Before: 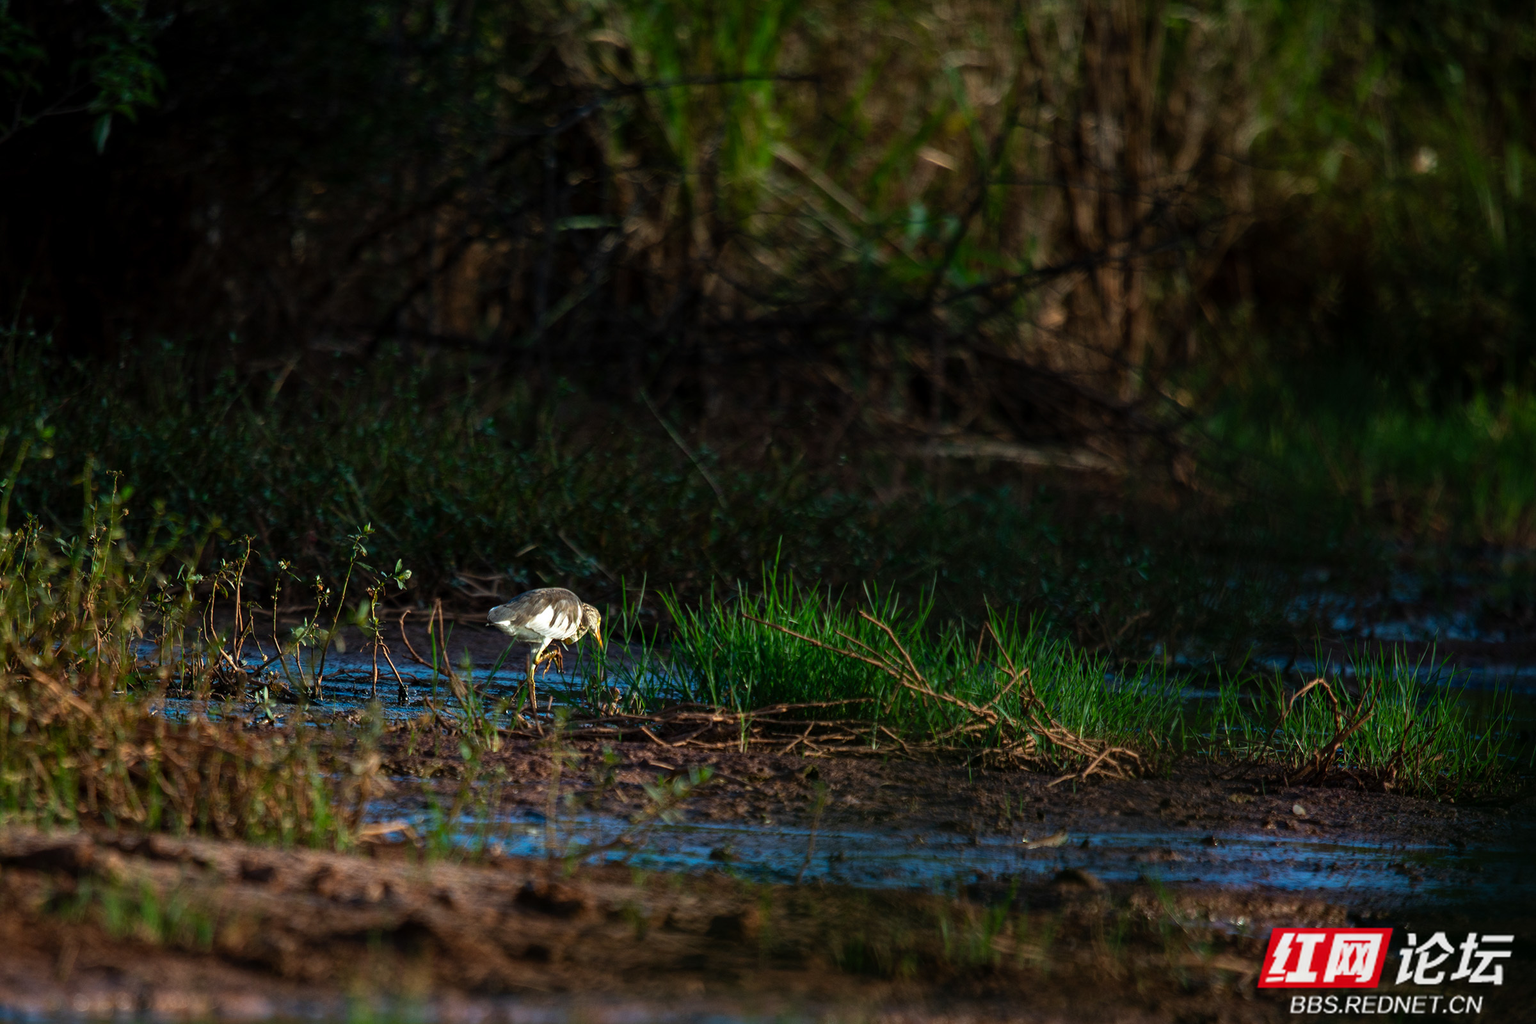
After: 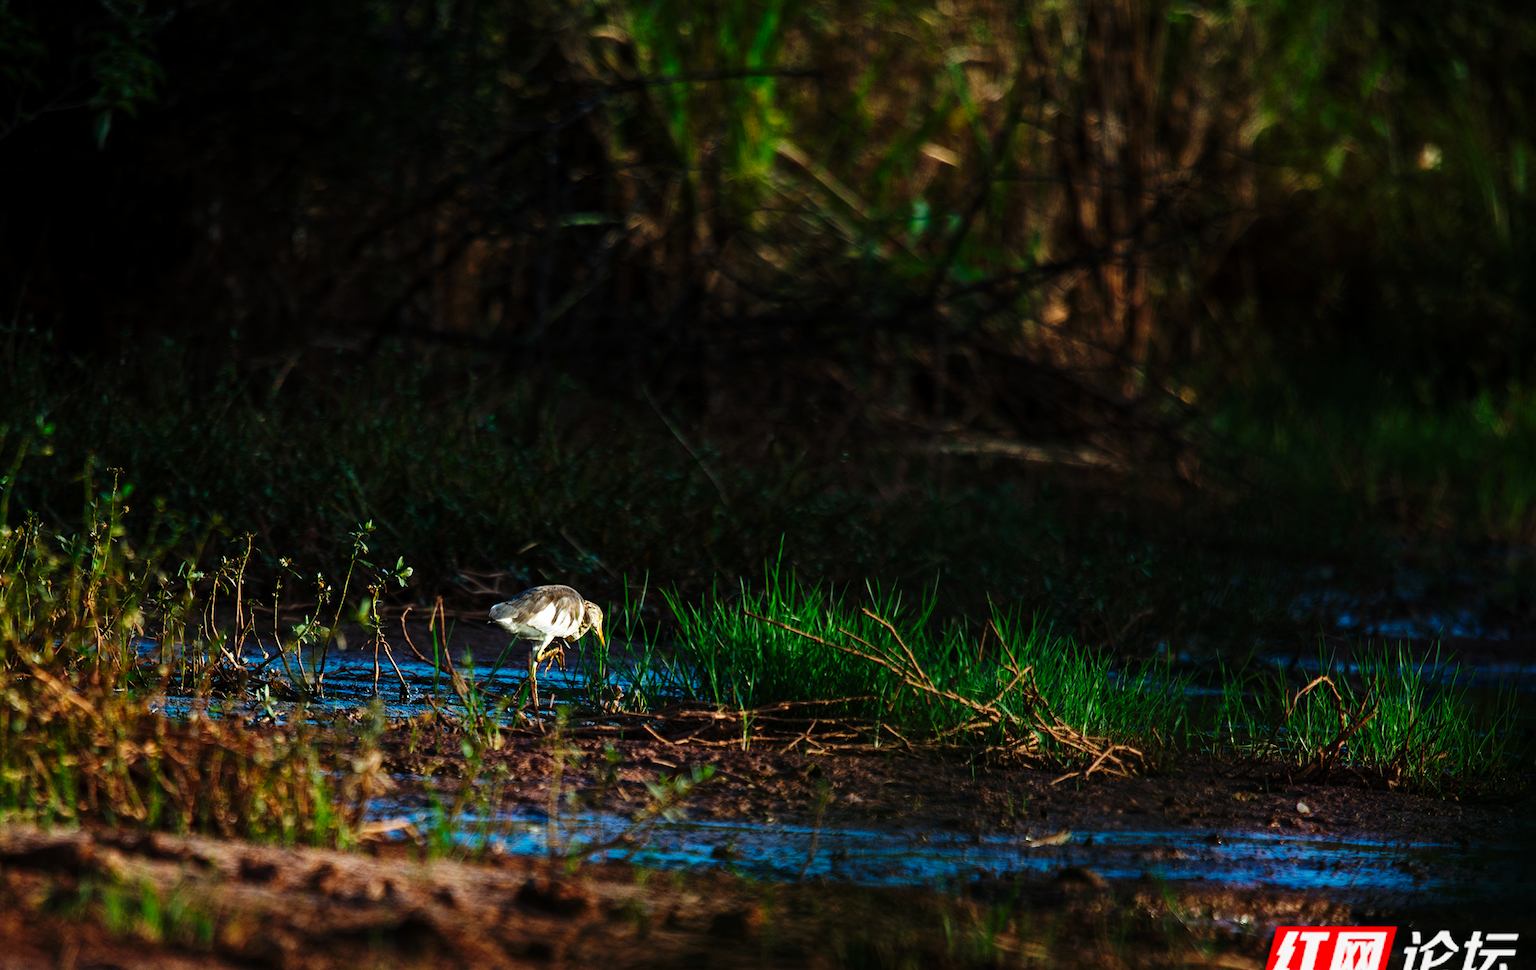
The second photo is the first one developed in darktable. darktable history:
crop: top 0.448%, right 0.264%, bottom 5.045%
base curve: curves: ch0 [(0, 0) (0.036, 0.025) (0.121, 0.166) (0.206, 0.329) (0.605, 0.79) (1, 1)], preserve colors none
